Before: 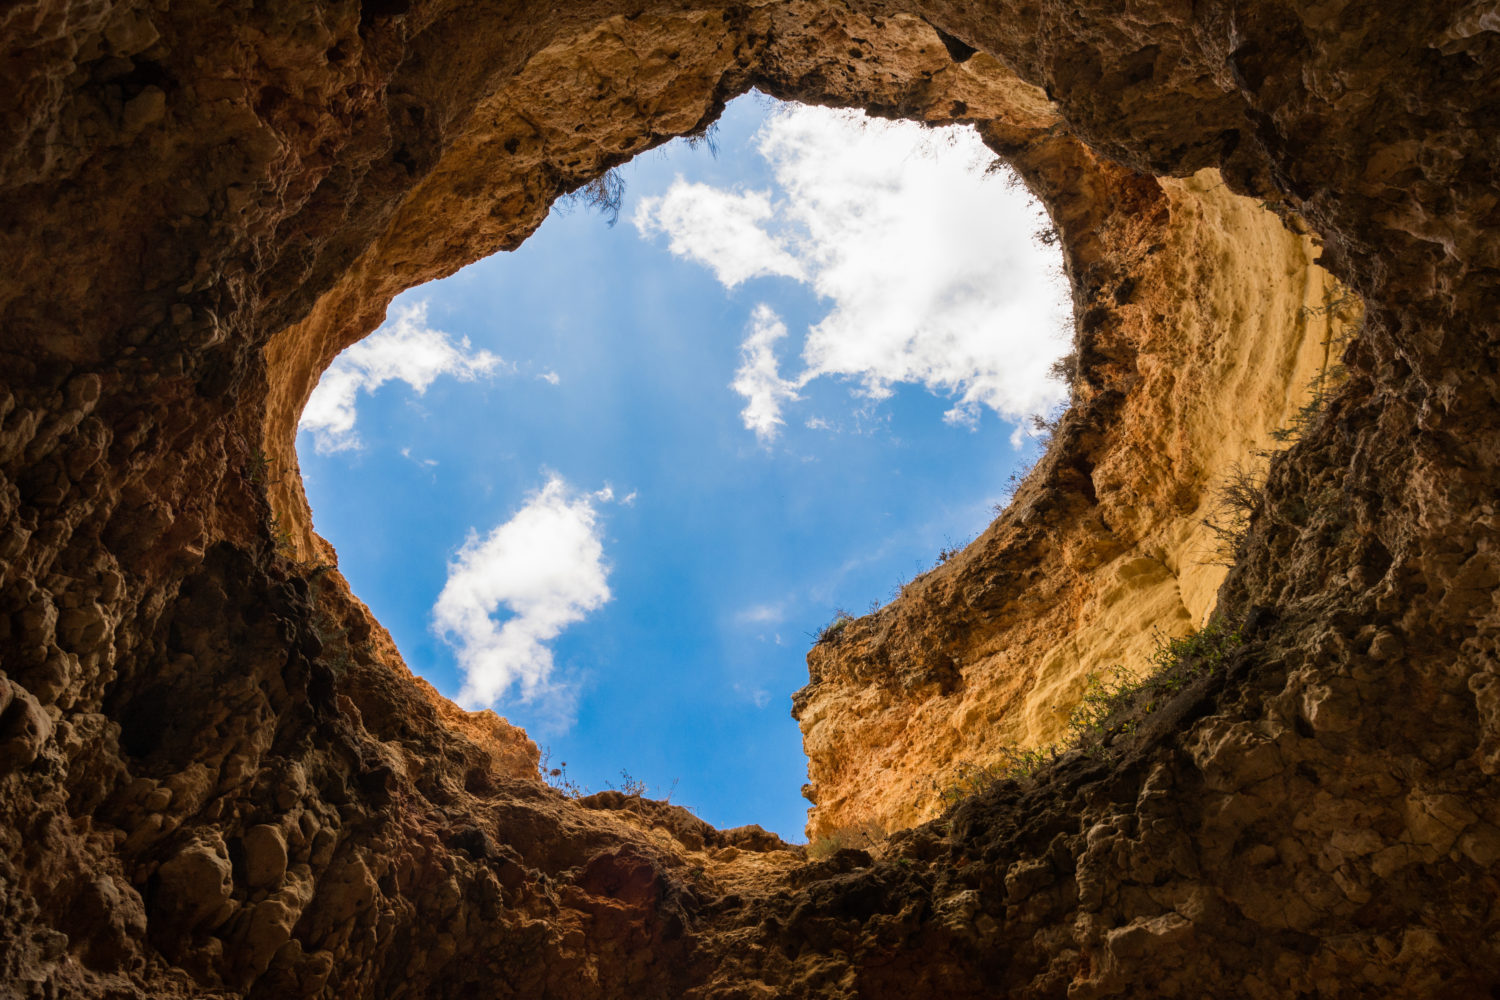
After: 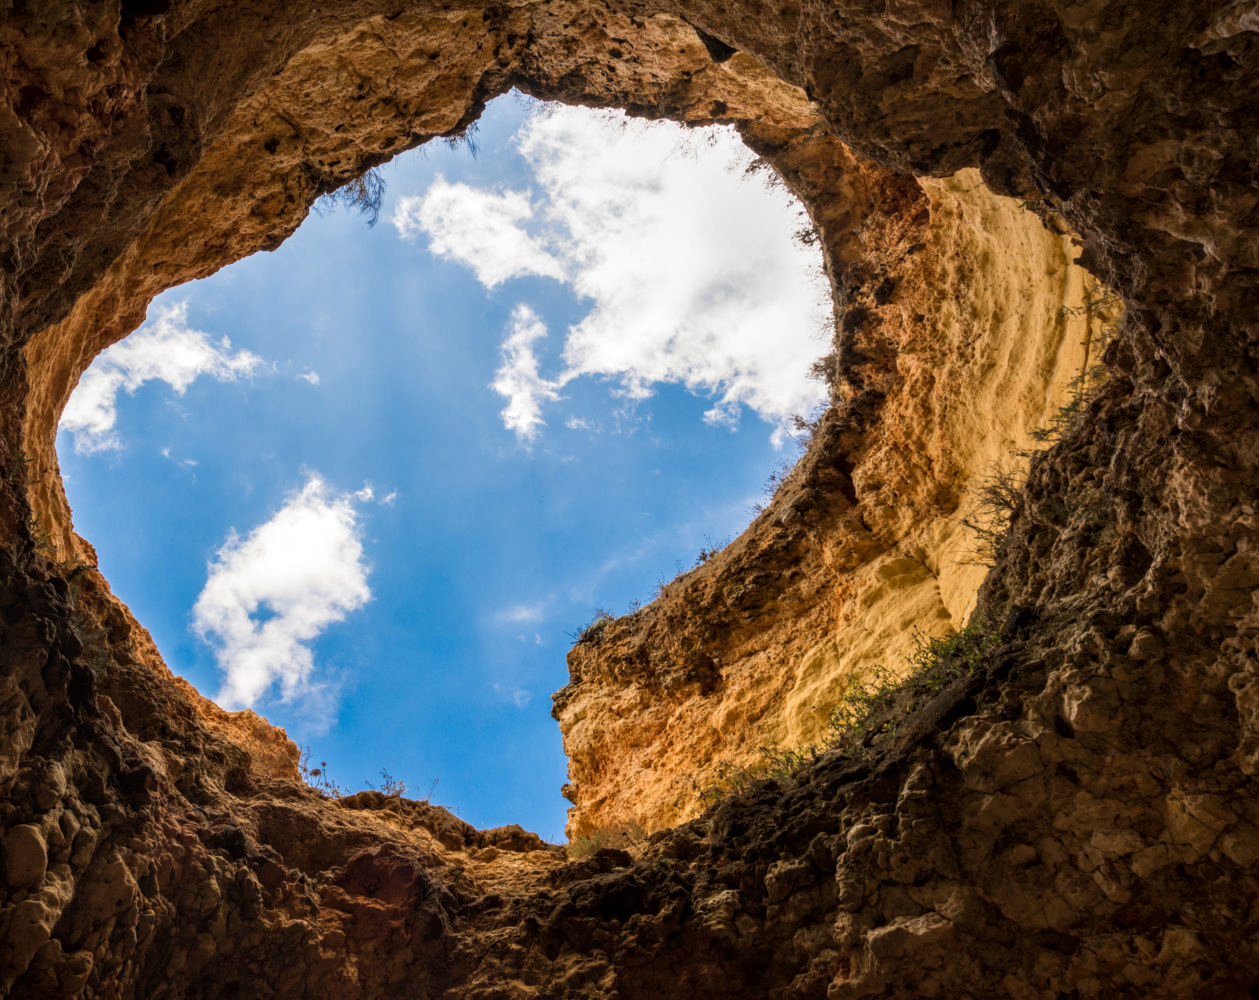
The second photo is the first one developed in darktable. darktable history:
local contrast: on, module defaults
crop: left 16.056%
